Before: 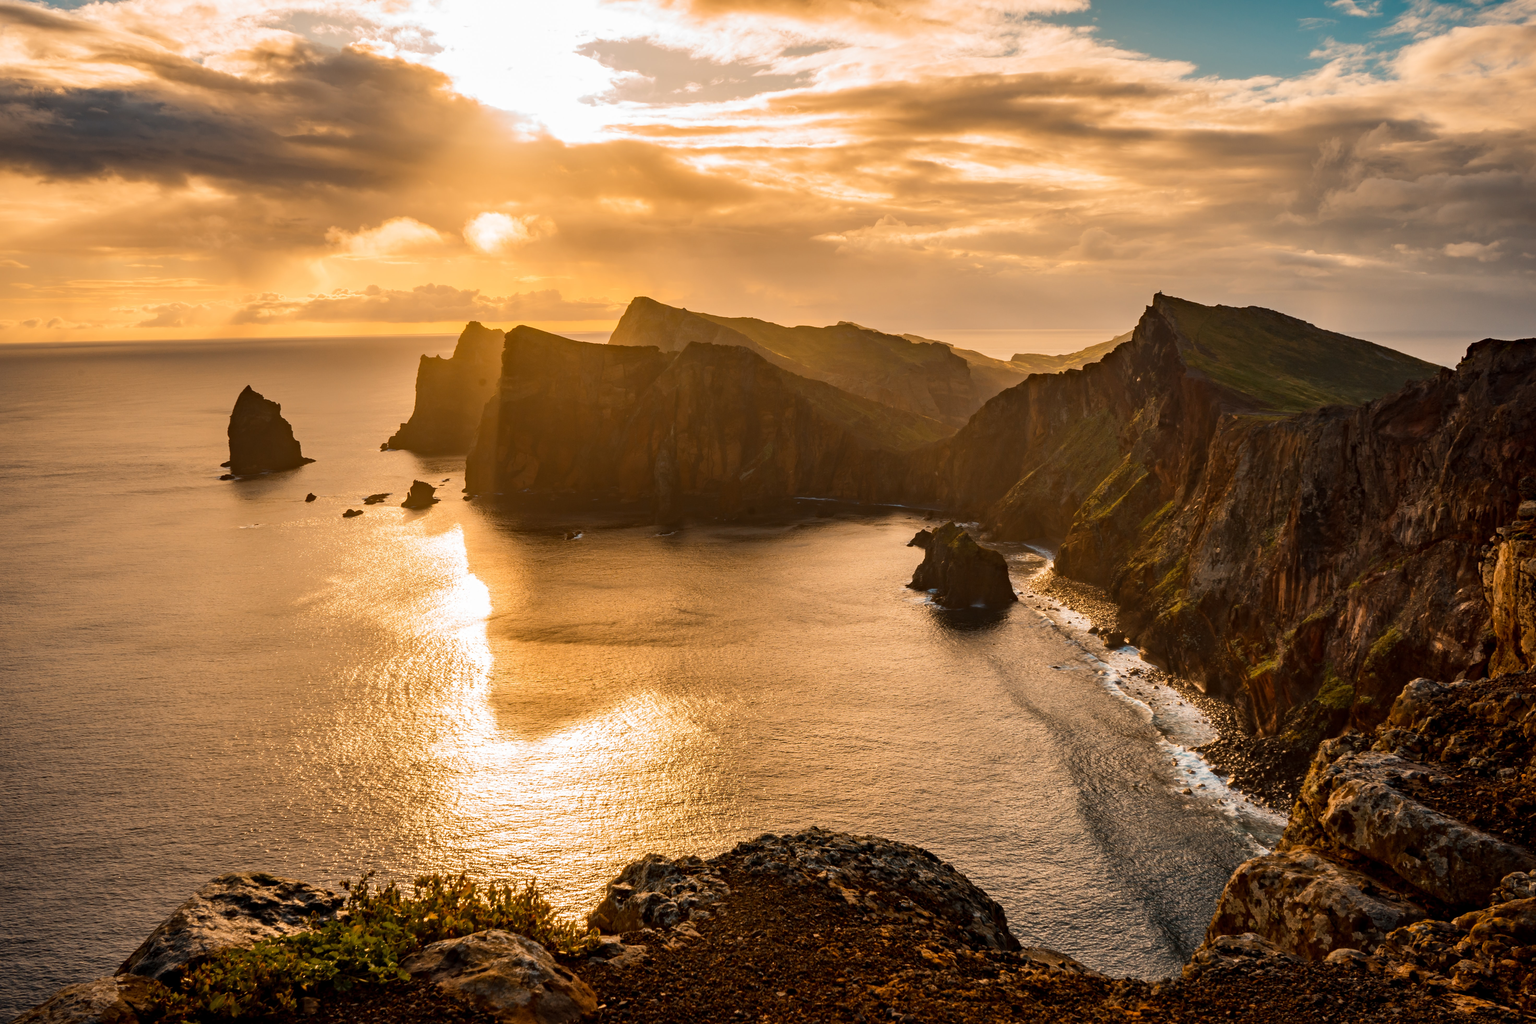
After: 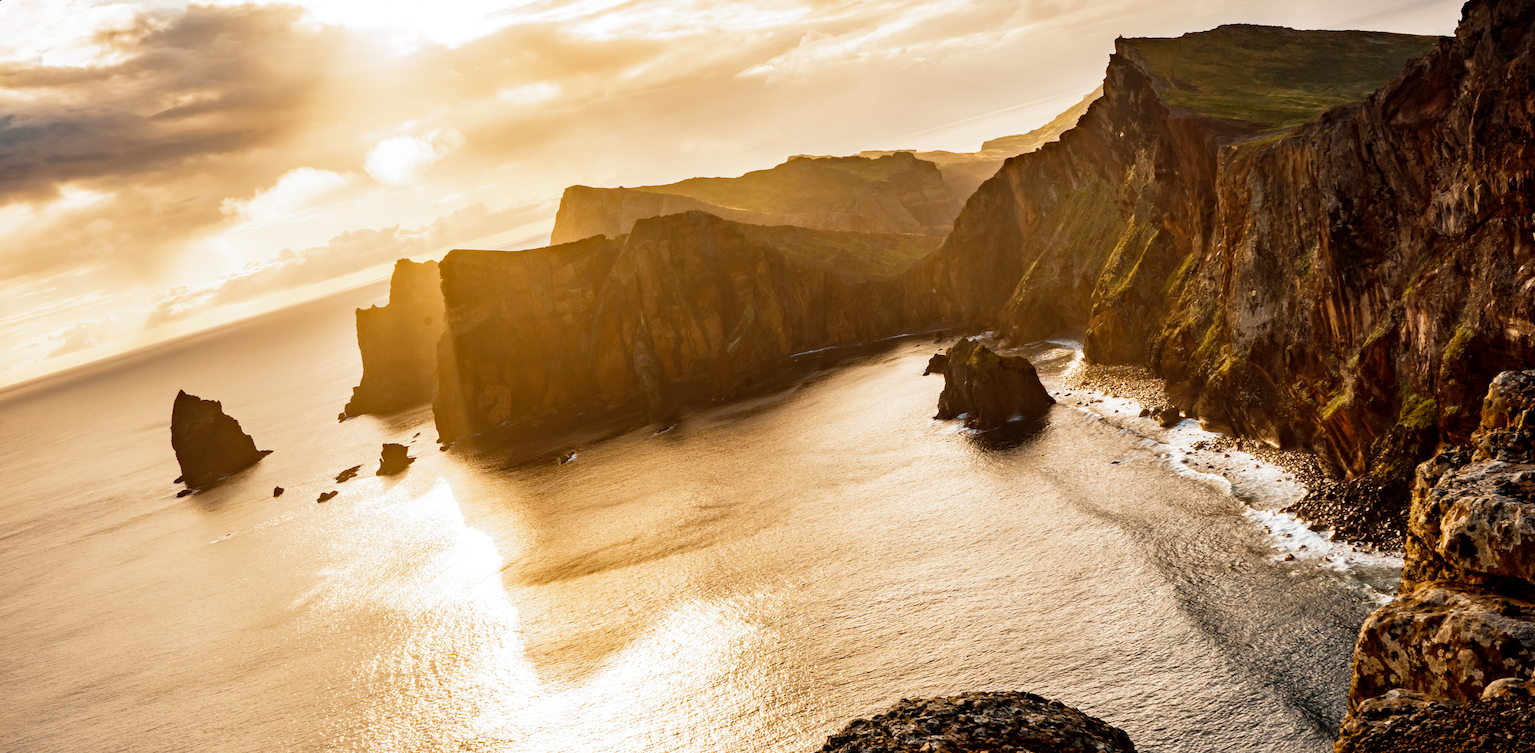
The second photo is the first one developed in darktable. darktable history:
rotate and perspective: rotation -14.8°, crop left 0.1, crop right 0.903, crop top 0.25, crop bottom 0.748
filmic rgb: middle gray luminance 9.23%, black relative exposure -10.55 EV, white relative exposure 3.45 EV, threshold 6 EV, target black luminance 0%, hardness 5.98, latitude 59.69%, contrast 1.087, highlights saturation mix 5%, shadows ↔ highlights balance 29.23%, add noise in highlights 0, preserve chrominance no, color science v3 (2019), use custom middle-gray values true, iterations of high-quality reconstruction 0, contrast in highlights soft, enable highlight reconstruction true
color contrast: green-magenta contrast 0.84, blue-yellow contrast 0.86
